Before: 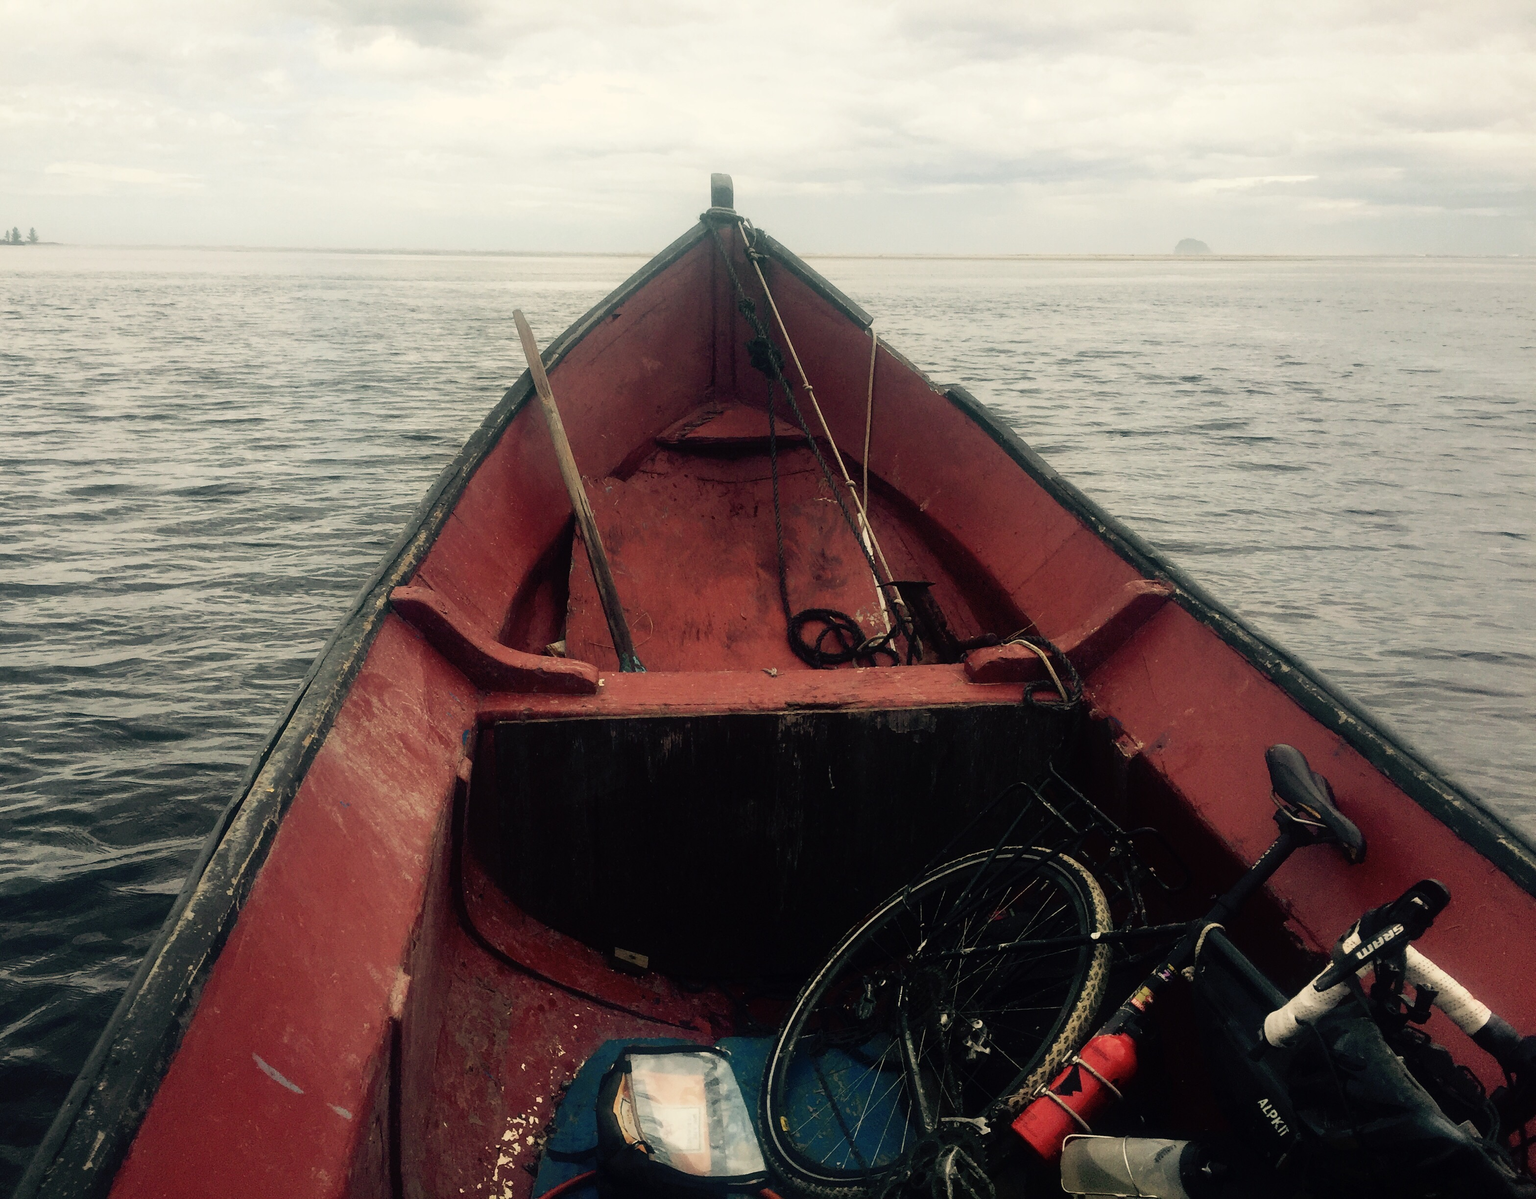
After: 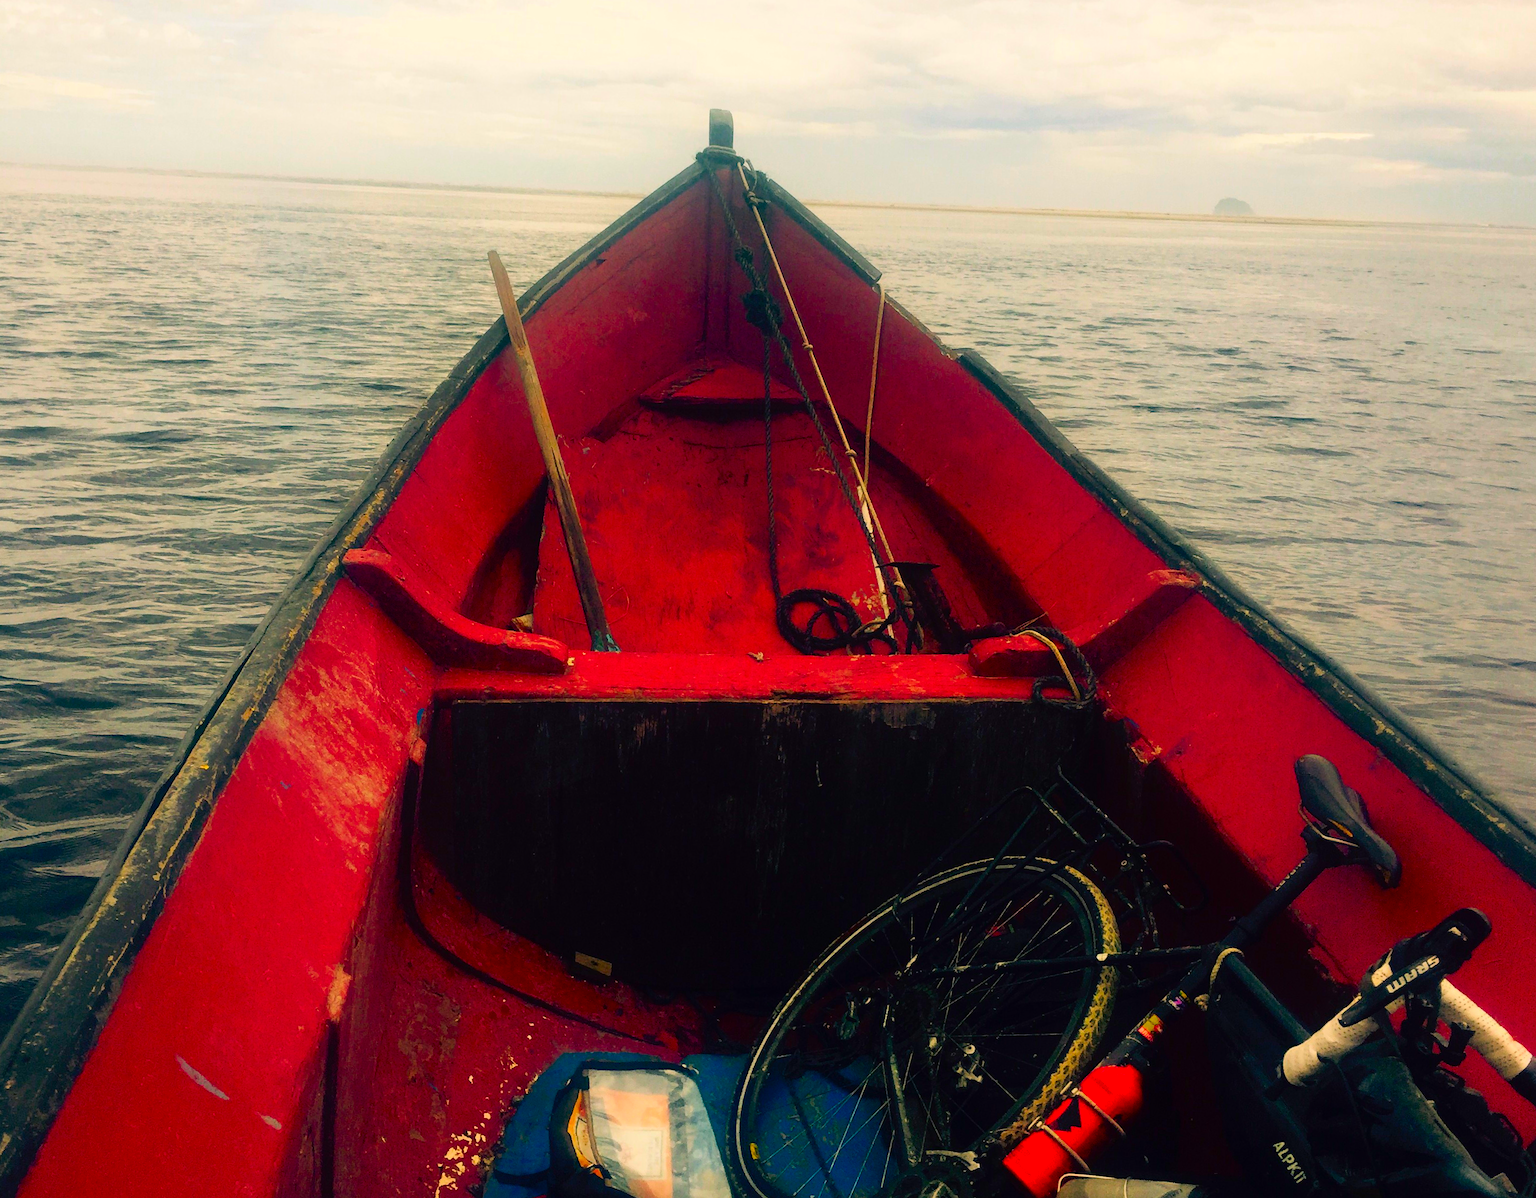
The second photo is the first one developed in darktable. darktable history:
color correction: highlights a* 1.59, highlights b* -1.7, saturation 2.48
crop and rotate: angle -1.96°, left 3.097%, top 4.154%, right 1.586%, bottom 0.529%
